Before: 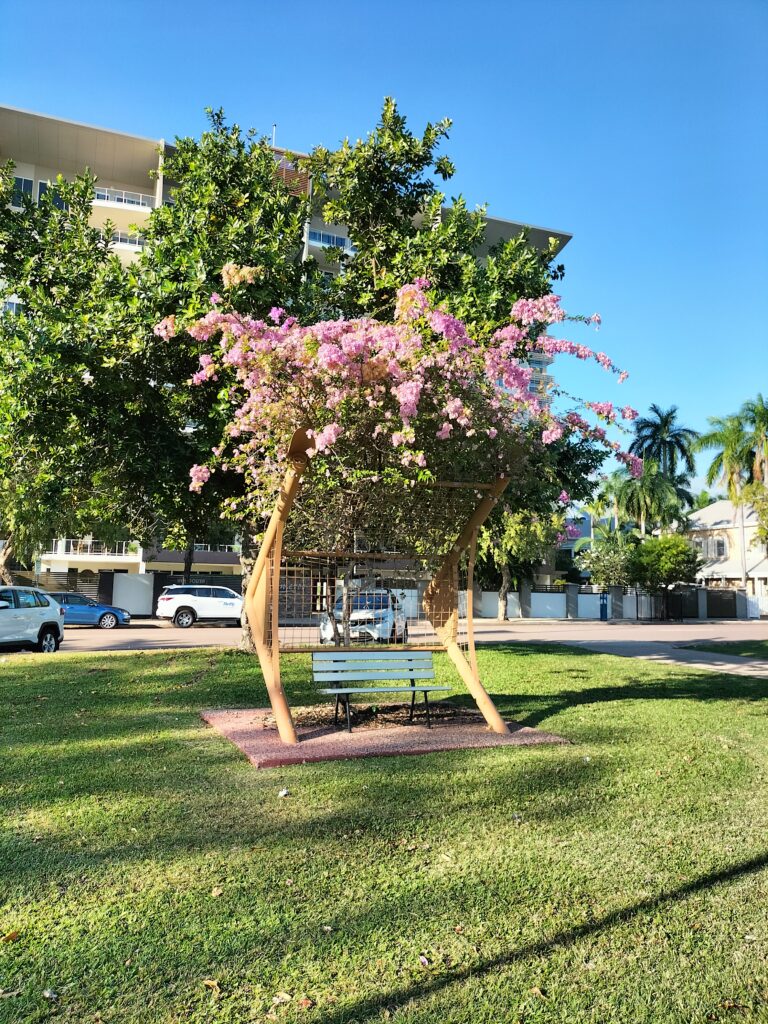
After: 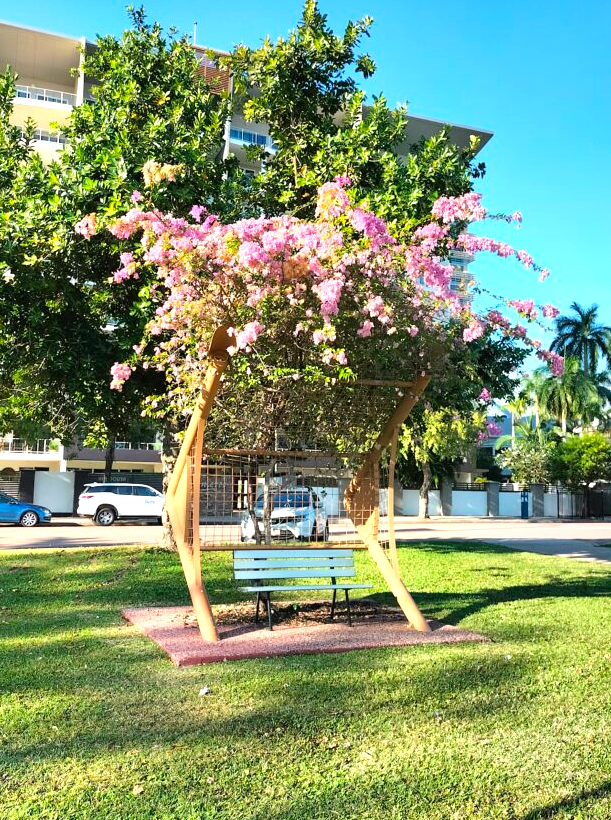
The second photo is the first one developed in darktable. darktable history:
exposure: exposure 0.521 EV, compensate highlight preservation false
crop and rotate: left 10.354%, top 9.994%, right 10.021%, bottom 9.922%
